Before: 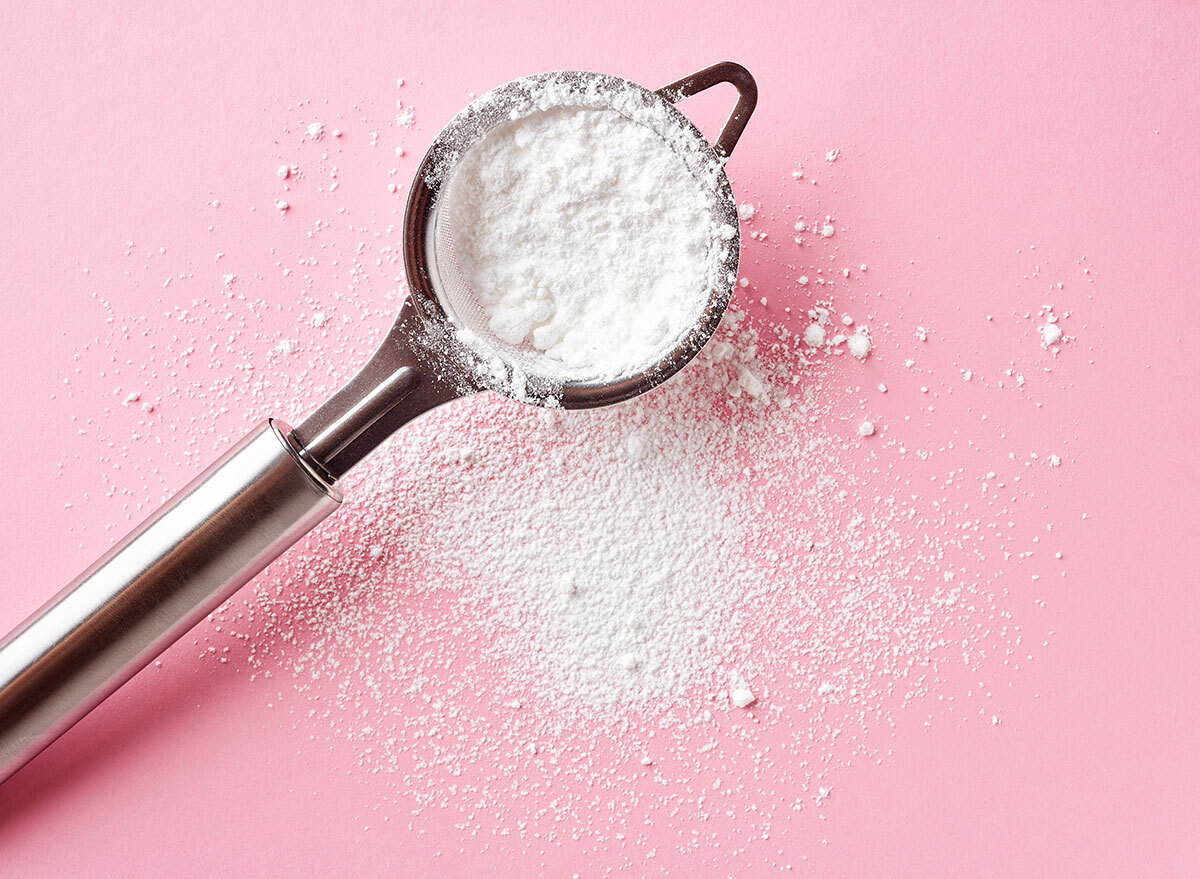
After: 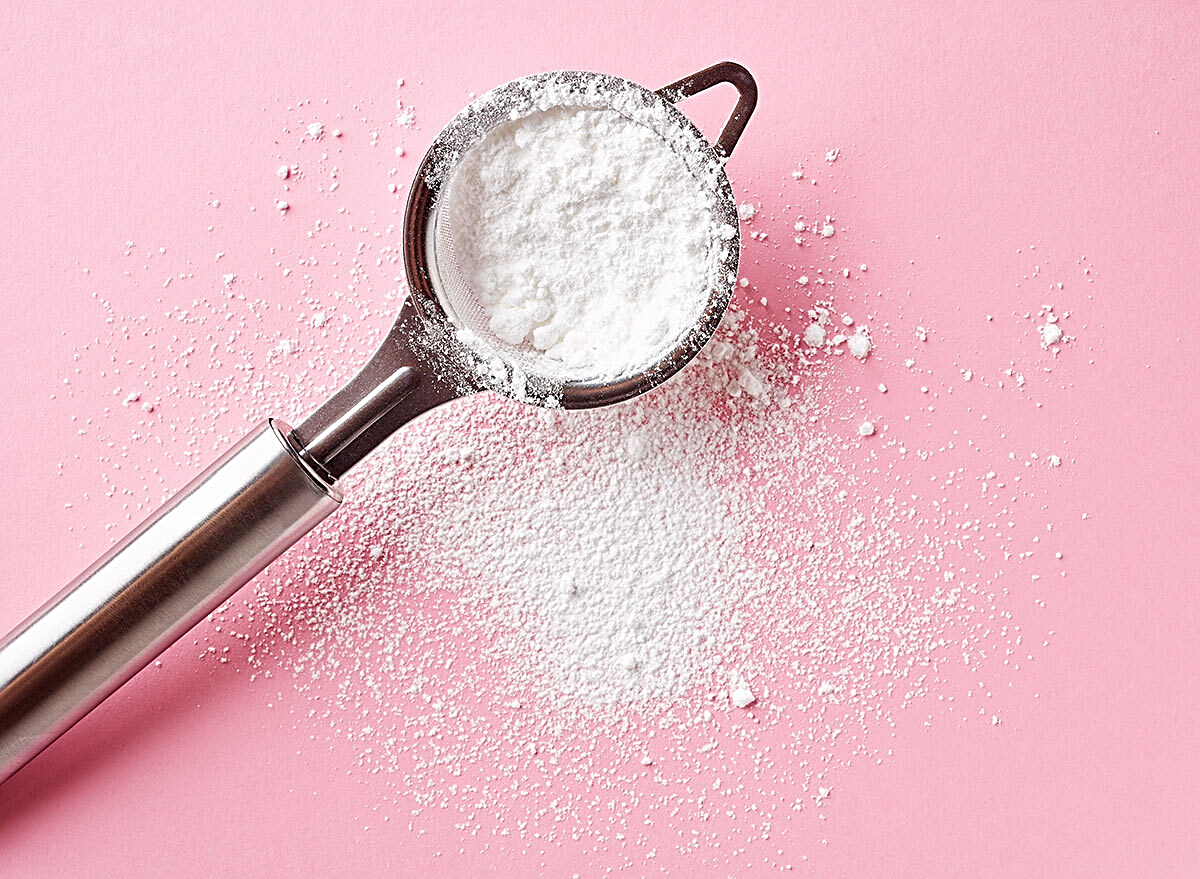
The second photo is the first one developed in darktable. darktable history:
sharpen: radius 2.53, amount 0.63
